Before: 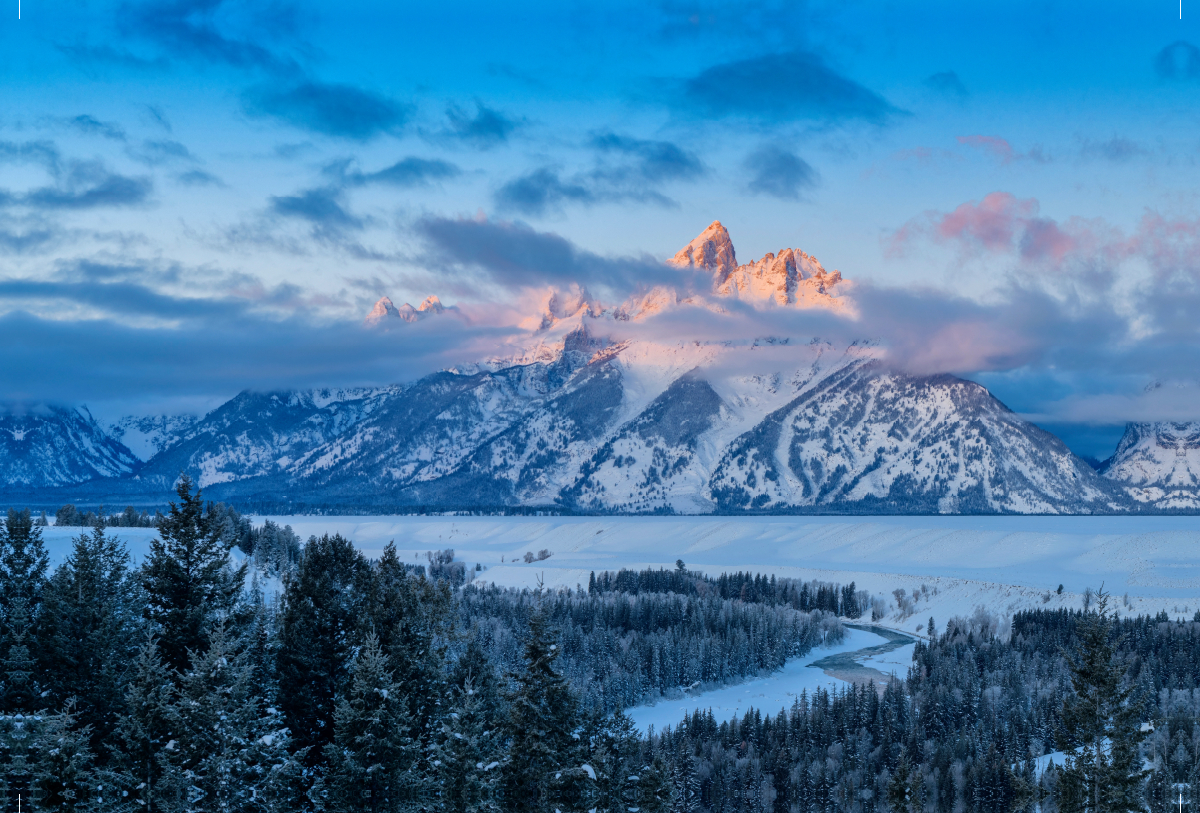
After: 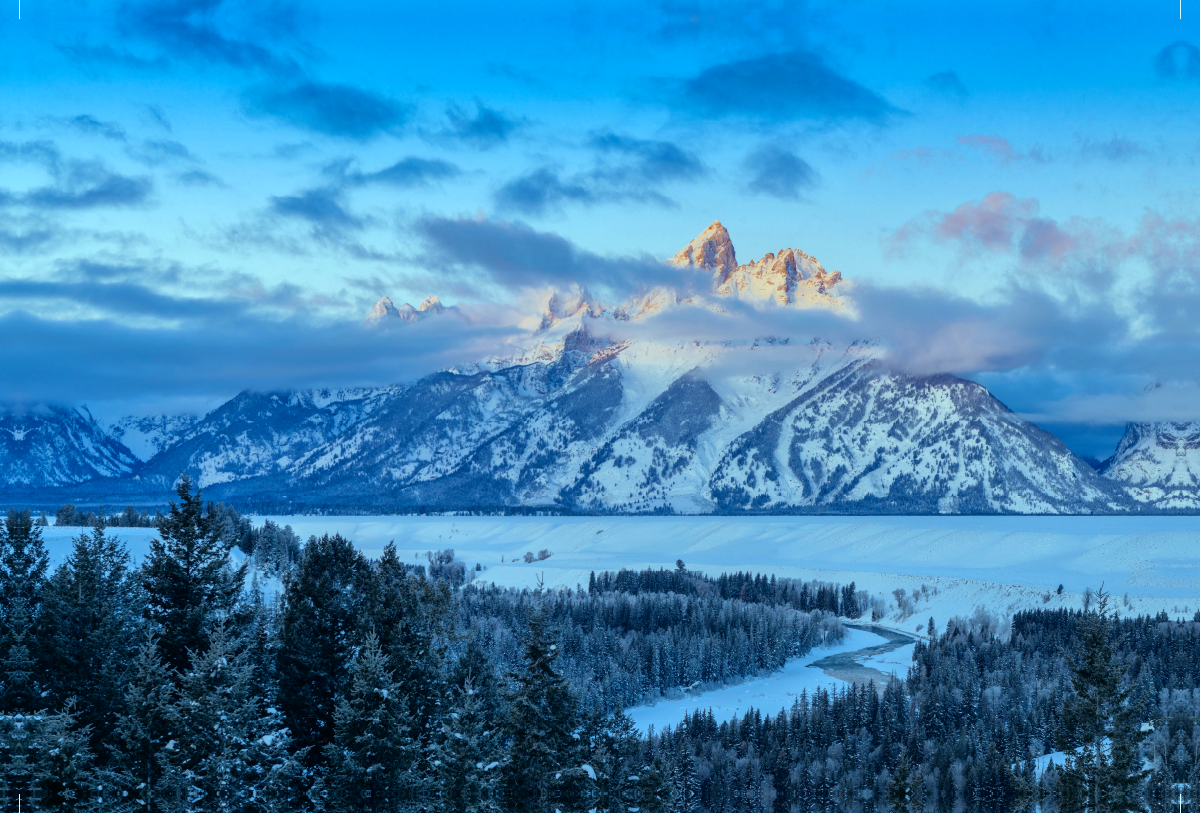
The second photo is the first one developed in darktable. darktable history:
exposure: compensate highlight preservation false
color balance: mode lift, gamma, gain (sRGB), lift [0.997, 0.979, 1.021, 1.011], gamma [1, 1.084, 0.916, 0.998], gain [1, 0.87, 1.13, 1.101], contrast 4.55%, contrast fulcrum 38.24%, output saturation 104.09%
